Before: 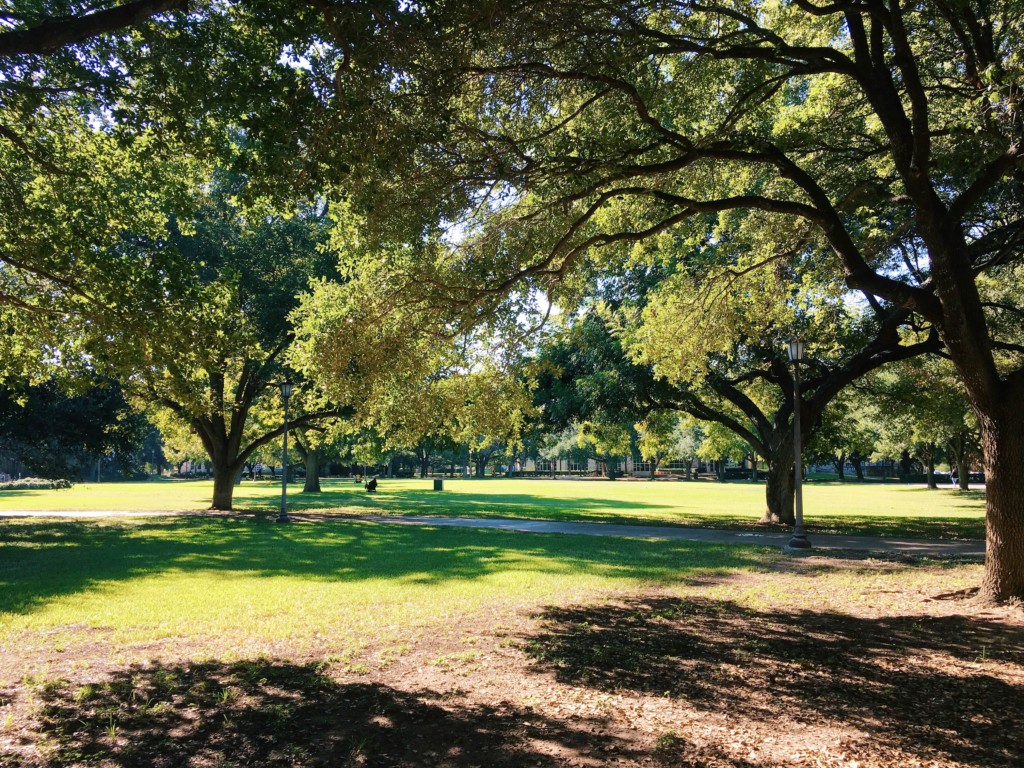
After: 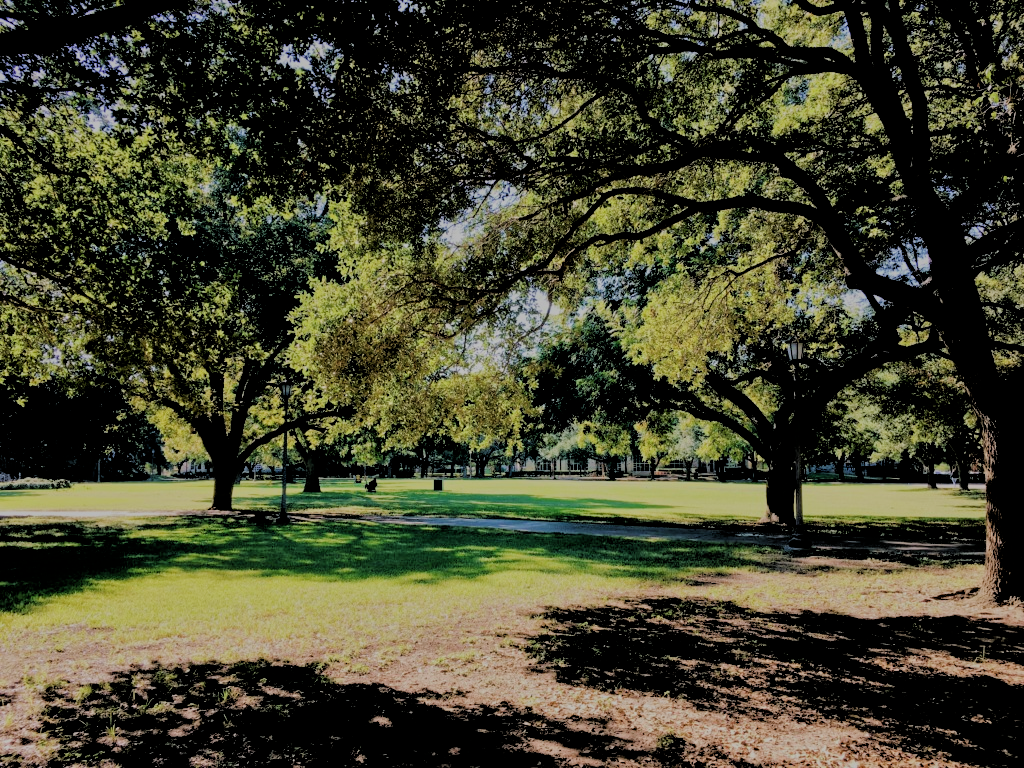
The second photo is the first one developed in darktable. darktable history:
filmic rgb: black relative exposure -4.38 EV, white relative exposure 4.56 EV, hardness 2.37, contrast 1.05
rgb levels: levels [[0.029, 0.461, 0.922], [0, 0.5, 1], [0, 0.5, 1]]
tone equalizer: -8 EV -0.002 EV, -7 EV 0.005 EV, -6 EV -0.008 EV, -5 EV 0.007 EV, -4 EV -0.042 EV, -3 EV -0.233 EV, -2 EV -0.662 EV, -1 EV -0.983 EV, +0 EV -0.969 EV, smoothing diameter 2%, edges refinement/feathering 20, mask exposure compensation -1.57 EV, filter diffusion 5
